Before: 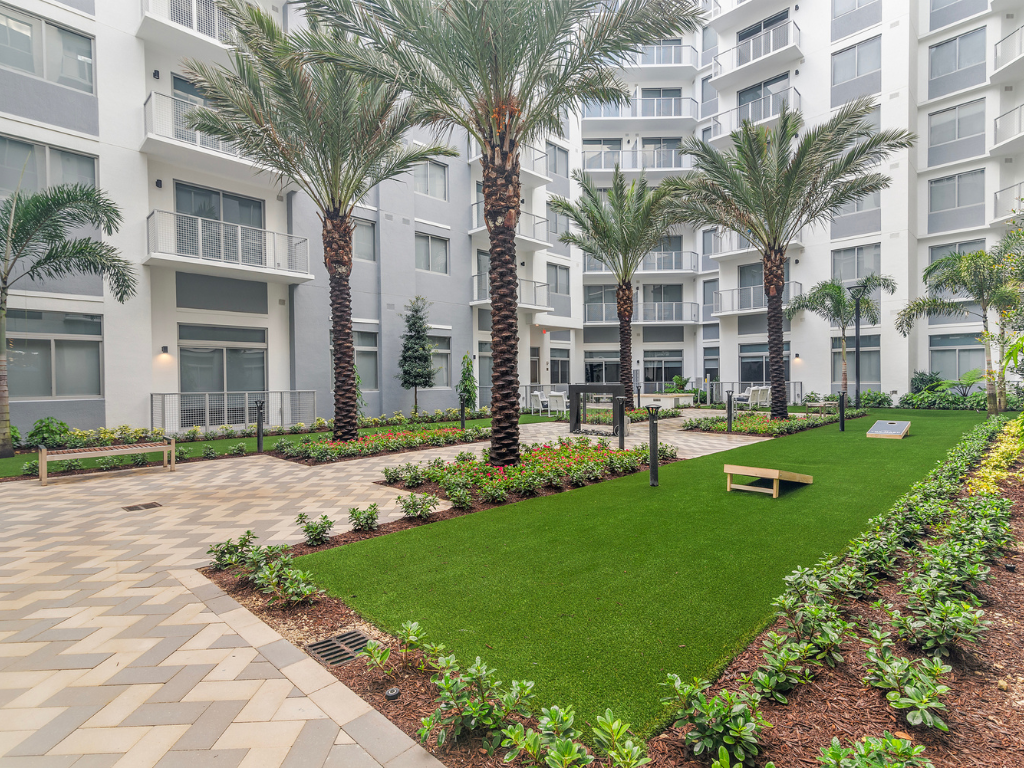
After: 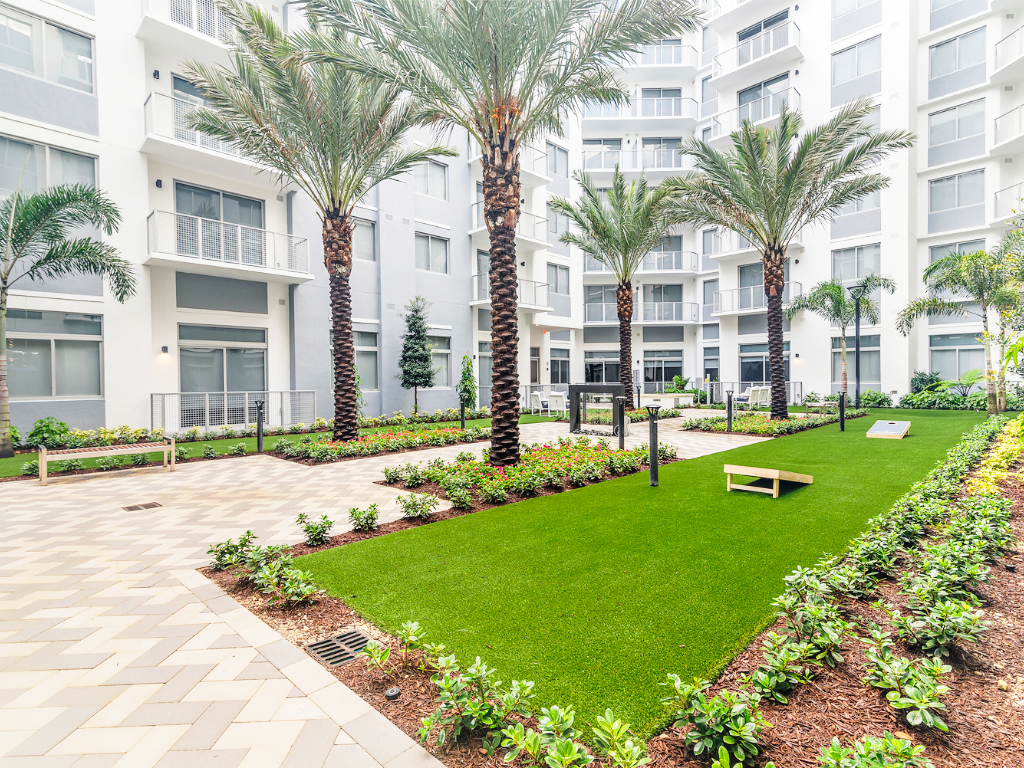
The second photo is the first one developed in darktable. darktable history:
contrast brightness saturation: contrast 0.048
base curve: curves: ch0 [(0, 0) (0.028, 0.03) (0.121, 0.232) (0.46, 0.748) (0.859, 0.968) (1, 1)], preserve colors none
